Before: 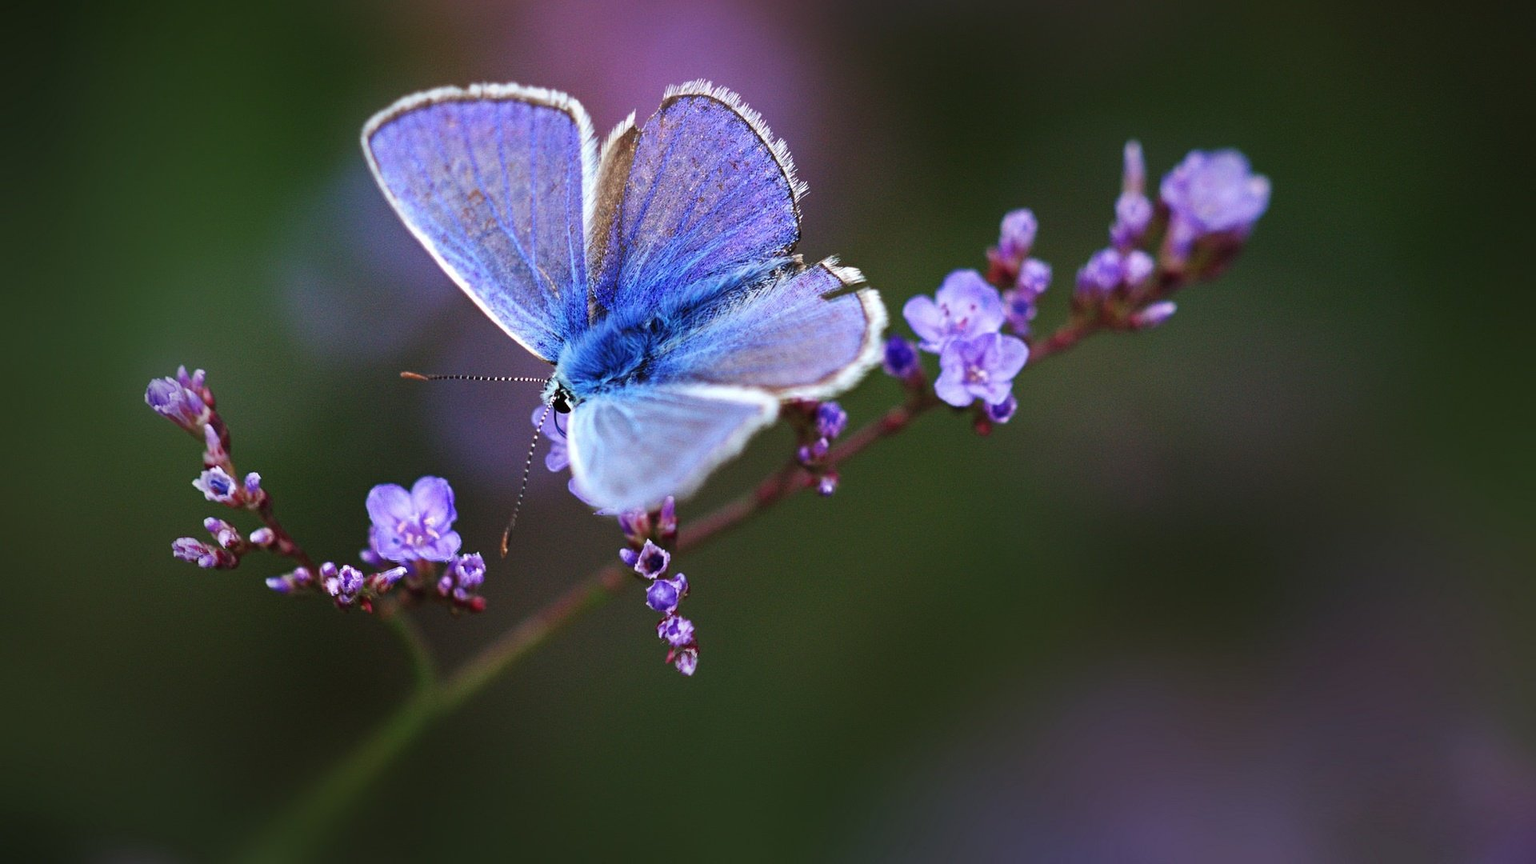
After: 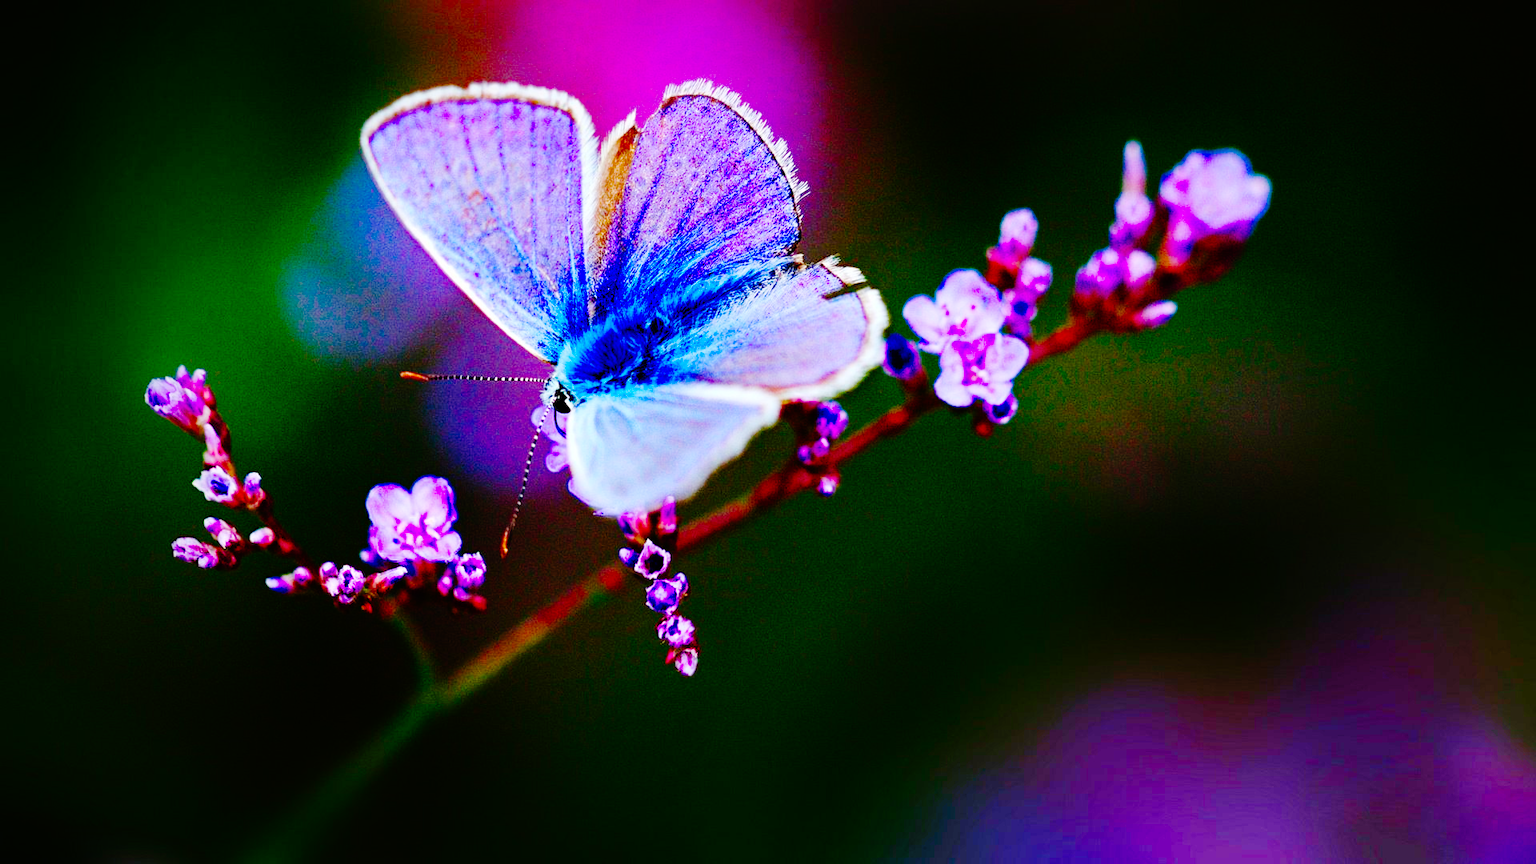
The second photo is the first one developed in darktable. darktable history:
base curve: curves: ch0 [(0, 0) (0.036, 0.01) (0.123, 0.254) (0.258, 0.504) (0.507, 0.748) (1, 1)], preserve colors none
color balance rgb: linear chroma grading › global chroma 8.83%, perceptual saturation grading › global saturation 28.175%, perceptual saturation grading › highlights -25.052%, perceptual saturation grading › mid-tones 25.153%, perceptual saturation grading › shadows 49.845%, global vibrance 50.649%
